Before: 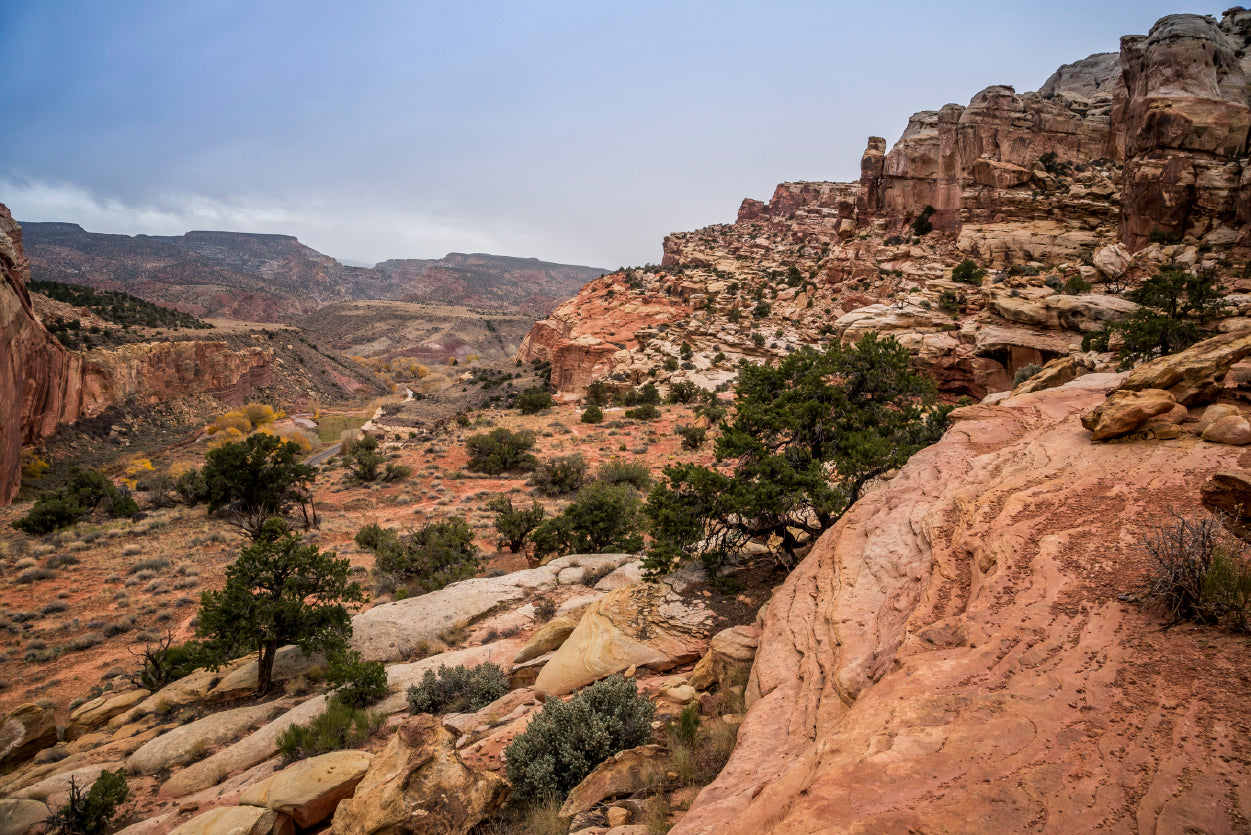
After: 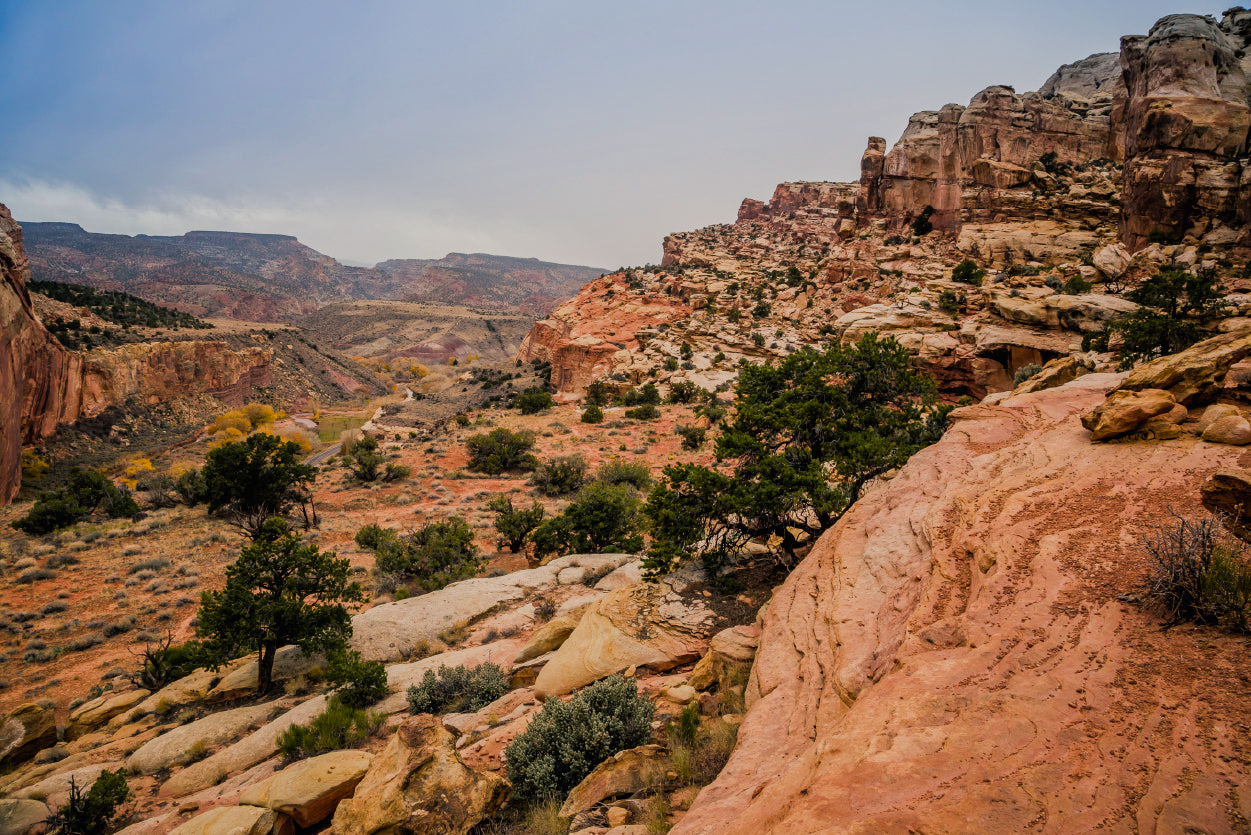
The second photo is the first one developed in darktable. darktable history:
color balance rgb: shadows lift › chroma 2%, shadows lift › hue 219.6°, power › hue 313.2°, highlights gain › chroma 3%, highlights gain › hue 75.6°, global offset › luminance 0.5%, perceptual saturation grading › global saturation 15.33%, perceptual saturation grading › highlights -19.33%, perceptual saturation grading › shadows 20%, global vibrance 20%
filmic rgb: black relative exposure -7.65 EV, white relative exposure 4.56 EV, hardness 3.61, contrast 1.05
